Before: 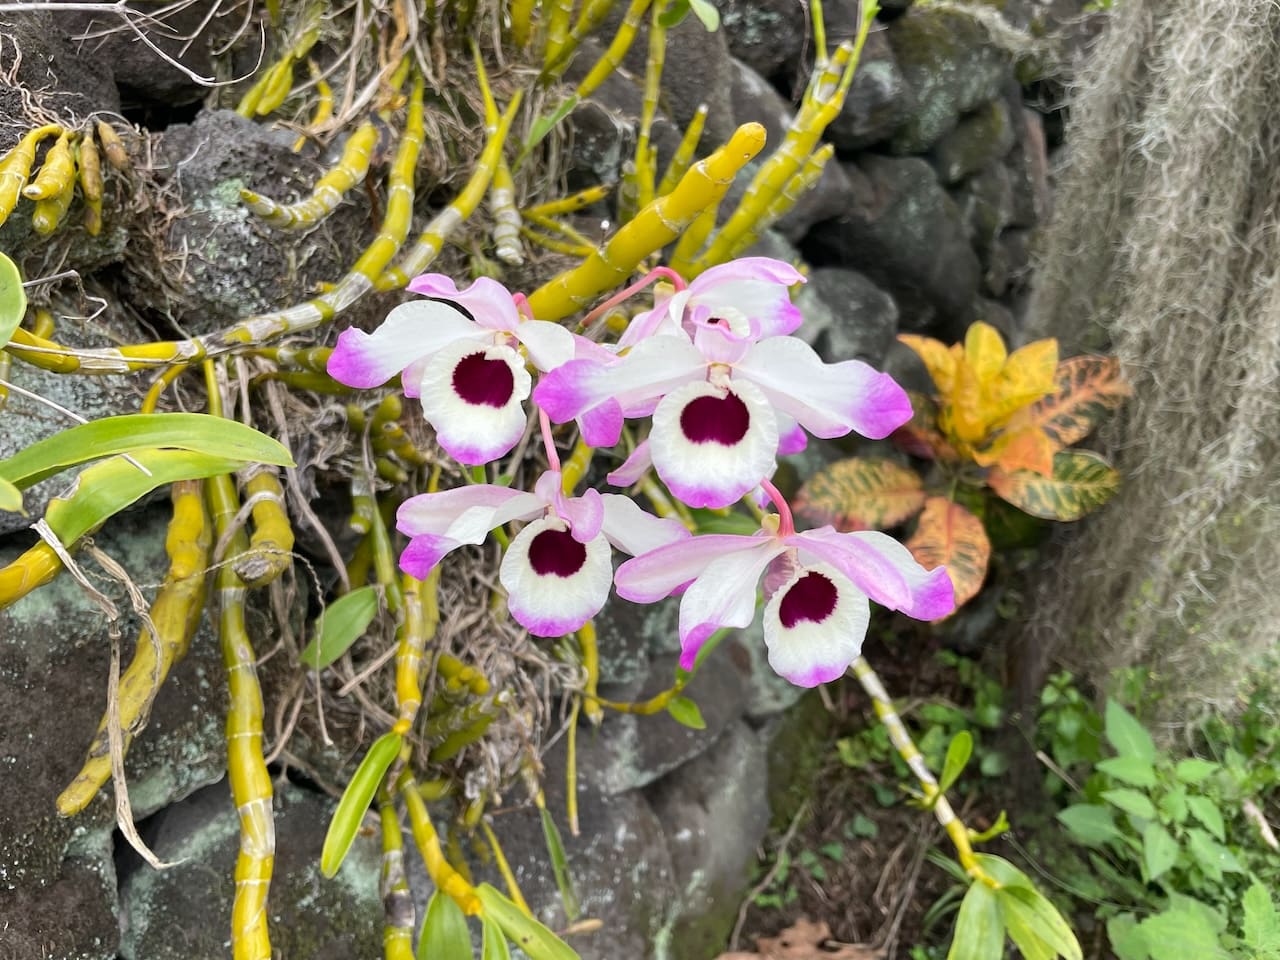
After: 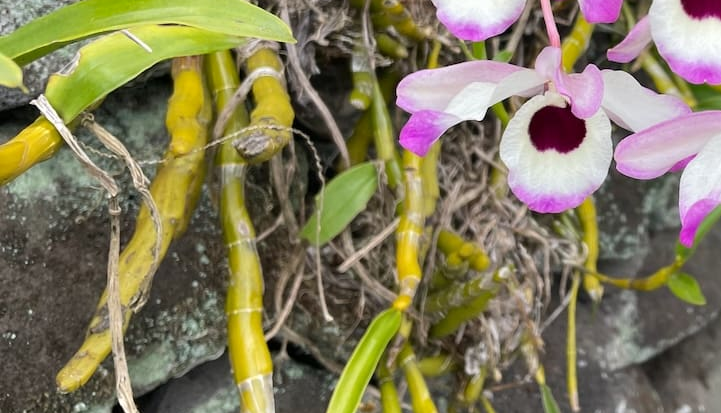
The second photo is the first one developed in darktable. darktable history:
crop: top 44.211%, right 43.64%, bottom 12.717%
shadows and highlights: shadows 39.85, highlights -53.75, low approximation 0.01, soften with gaussian
